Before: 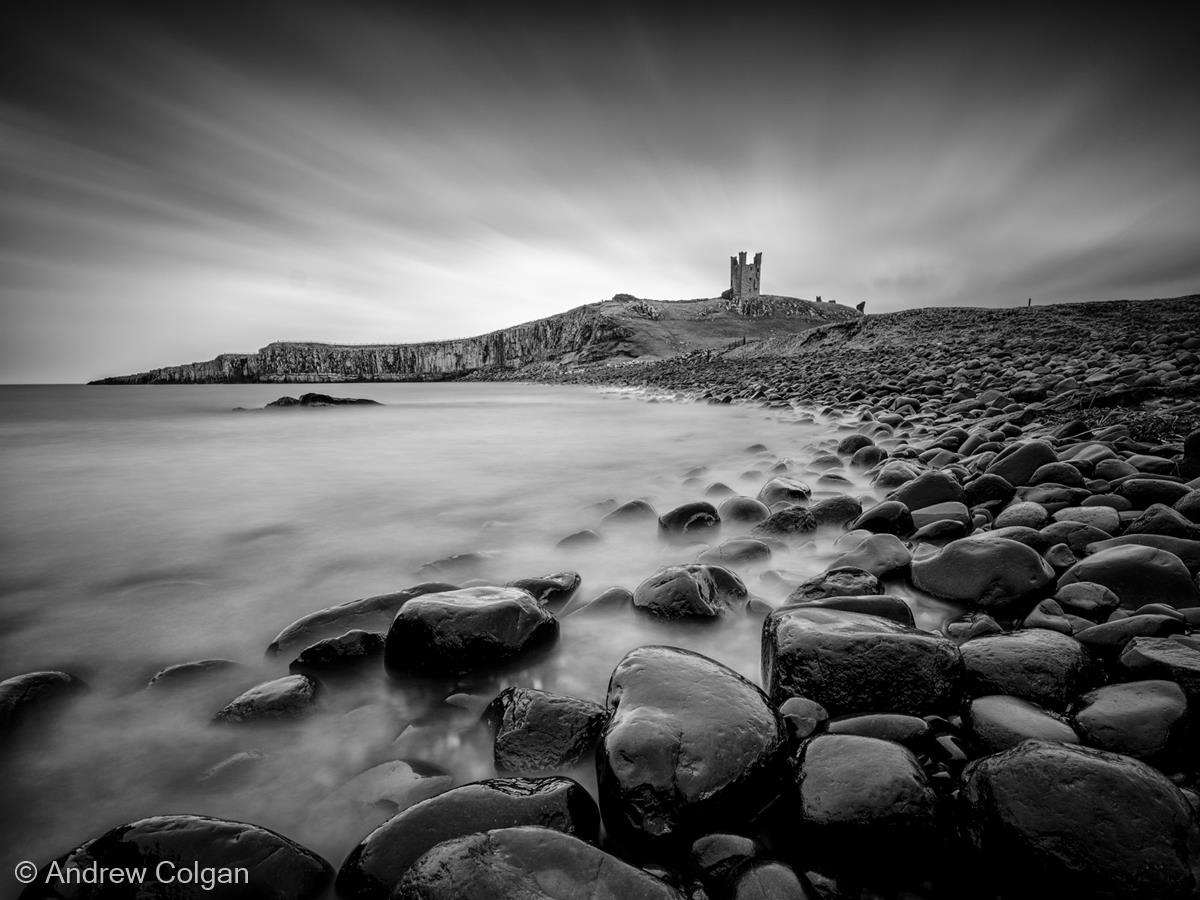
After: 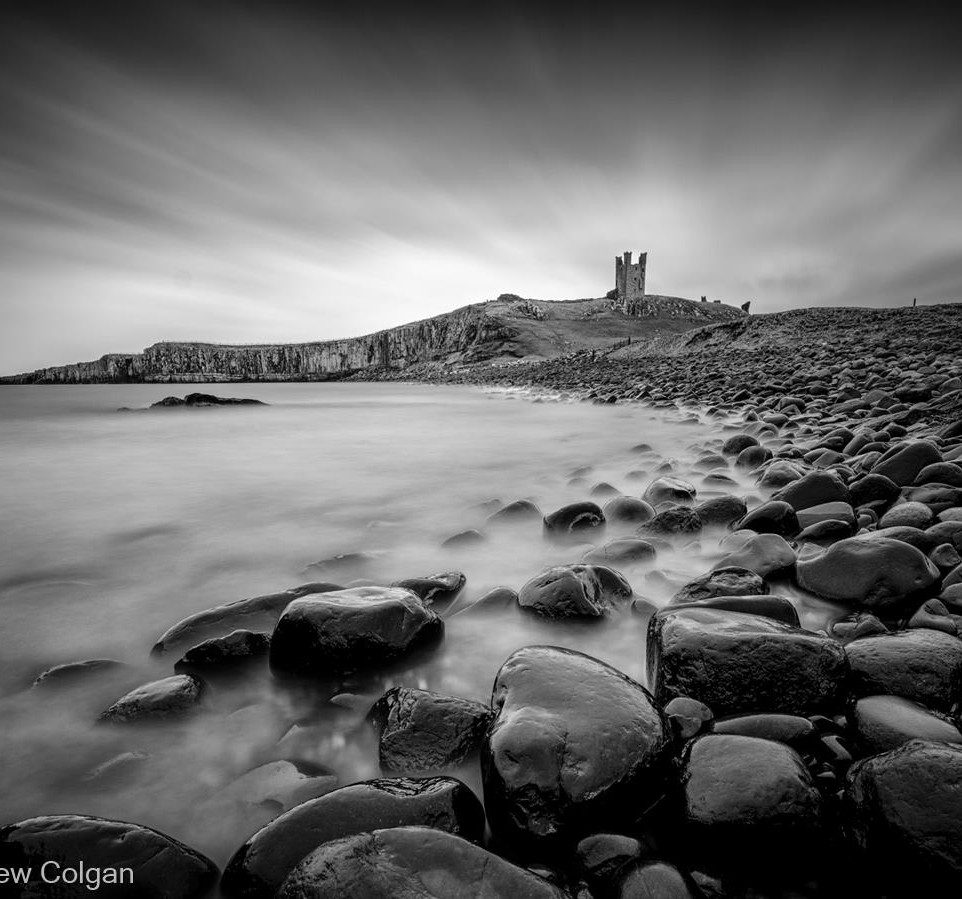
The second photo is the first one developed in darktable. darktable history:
crop and rotate: left 9.613%, right 10.216%
